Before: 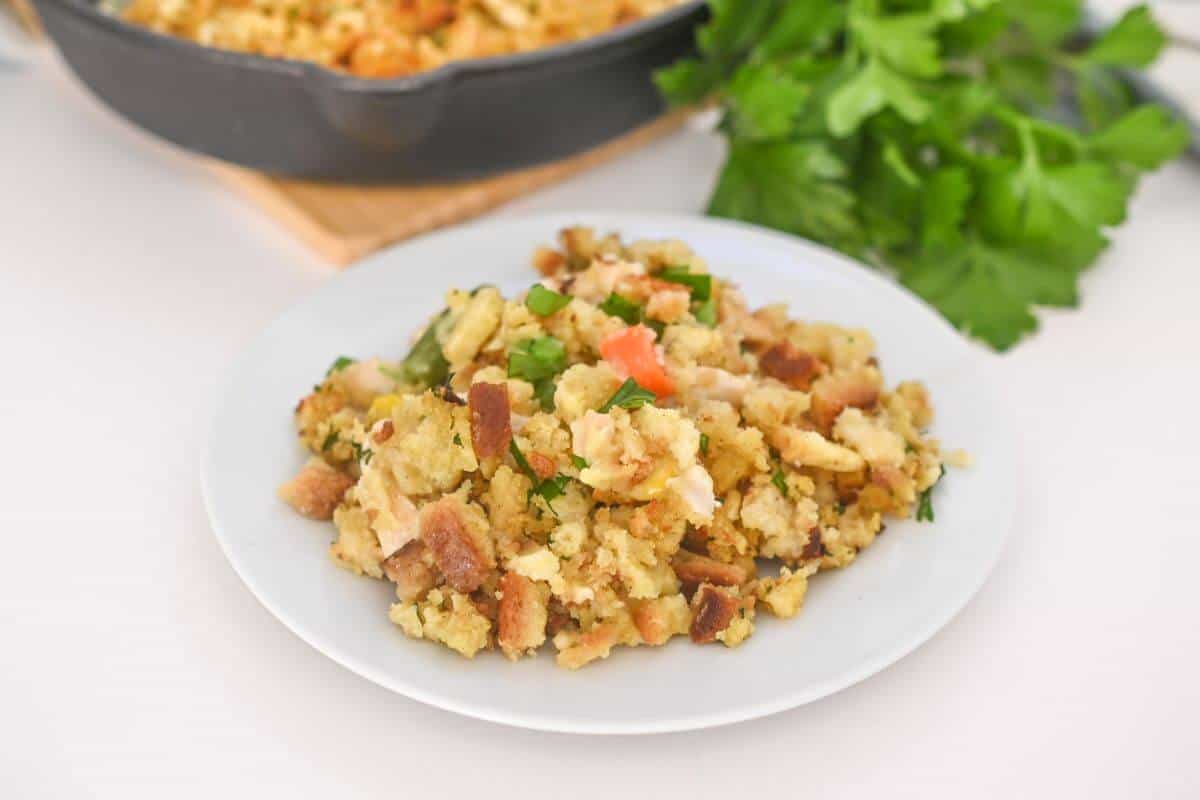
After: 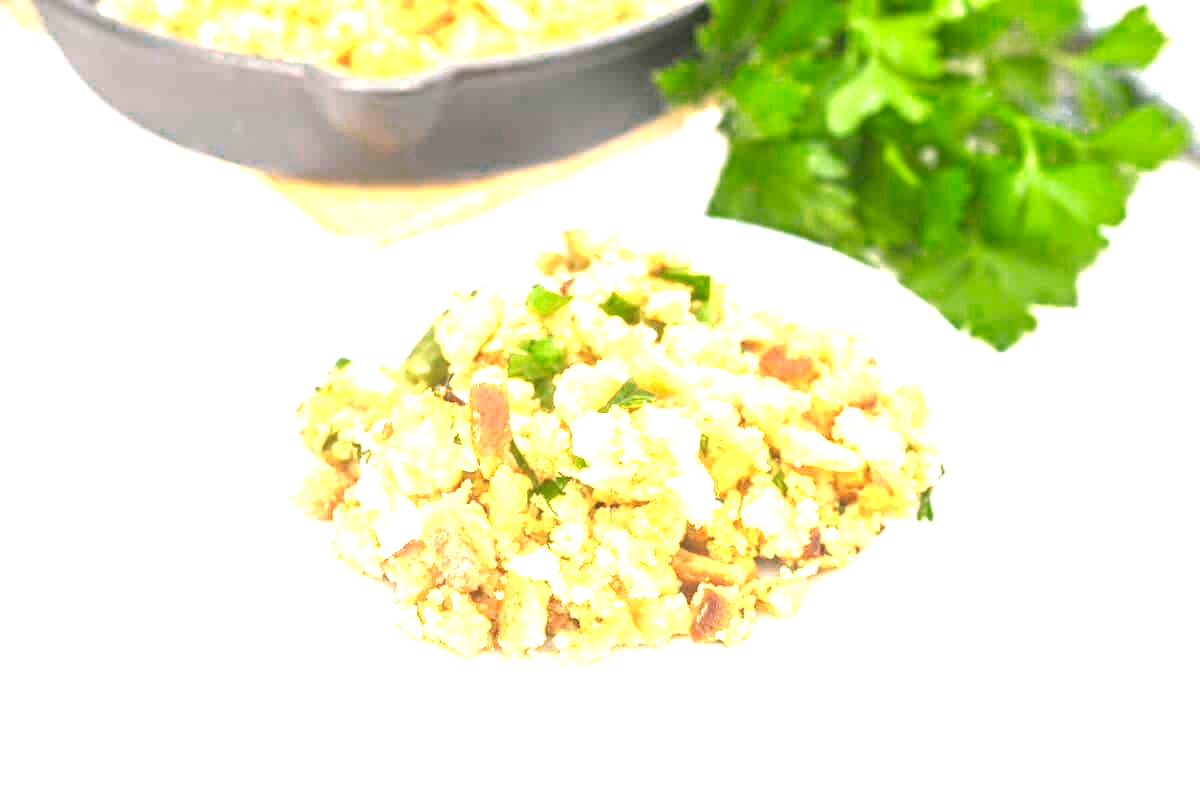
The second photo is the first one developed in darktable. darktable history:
exposure: black level correction 0, exposure 1.975 EV, compensate exposure bias true, compensate highlight preservation false
color zones: curves: ch0 [(0, 0.558) (0.143, 0.548) (0.286, 0.447) (0.429, 0.259) (0.571, 0.5) (0.714, 0.5) (0.857, 0.593) (1, 0.558)]; ch1 [(0, 0.543) (0.01, 0.544) (0.12, 0.492) (0.248, 0.458) (0.5, 0.534) (0.748, 0.5) (0.99, 0.469) (1, 0.543)]; ch2 [(0, 0.507) (0.143, 0.522) (0.286, 0.505) (0.429, 0.5) (0.571, 0.5) (0.714, 0.5) (0.857, 0.5) (1, 0.507)]
